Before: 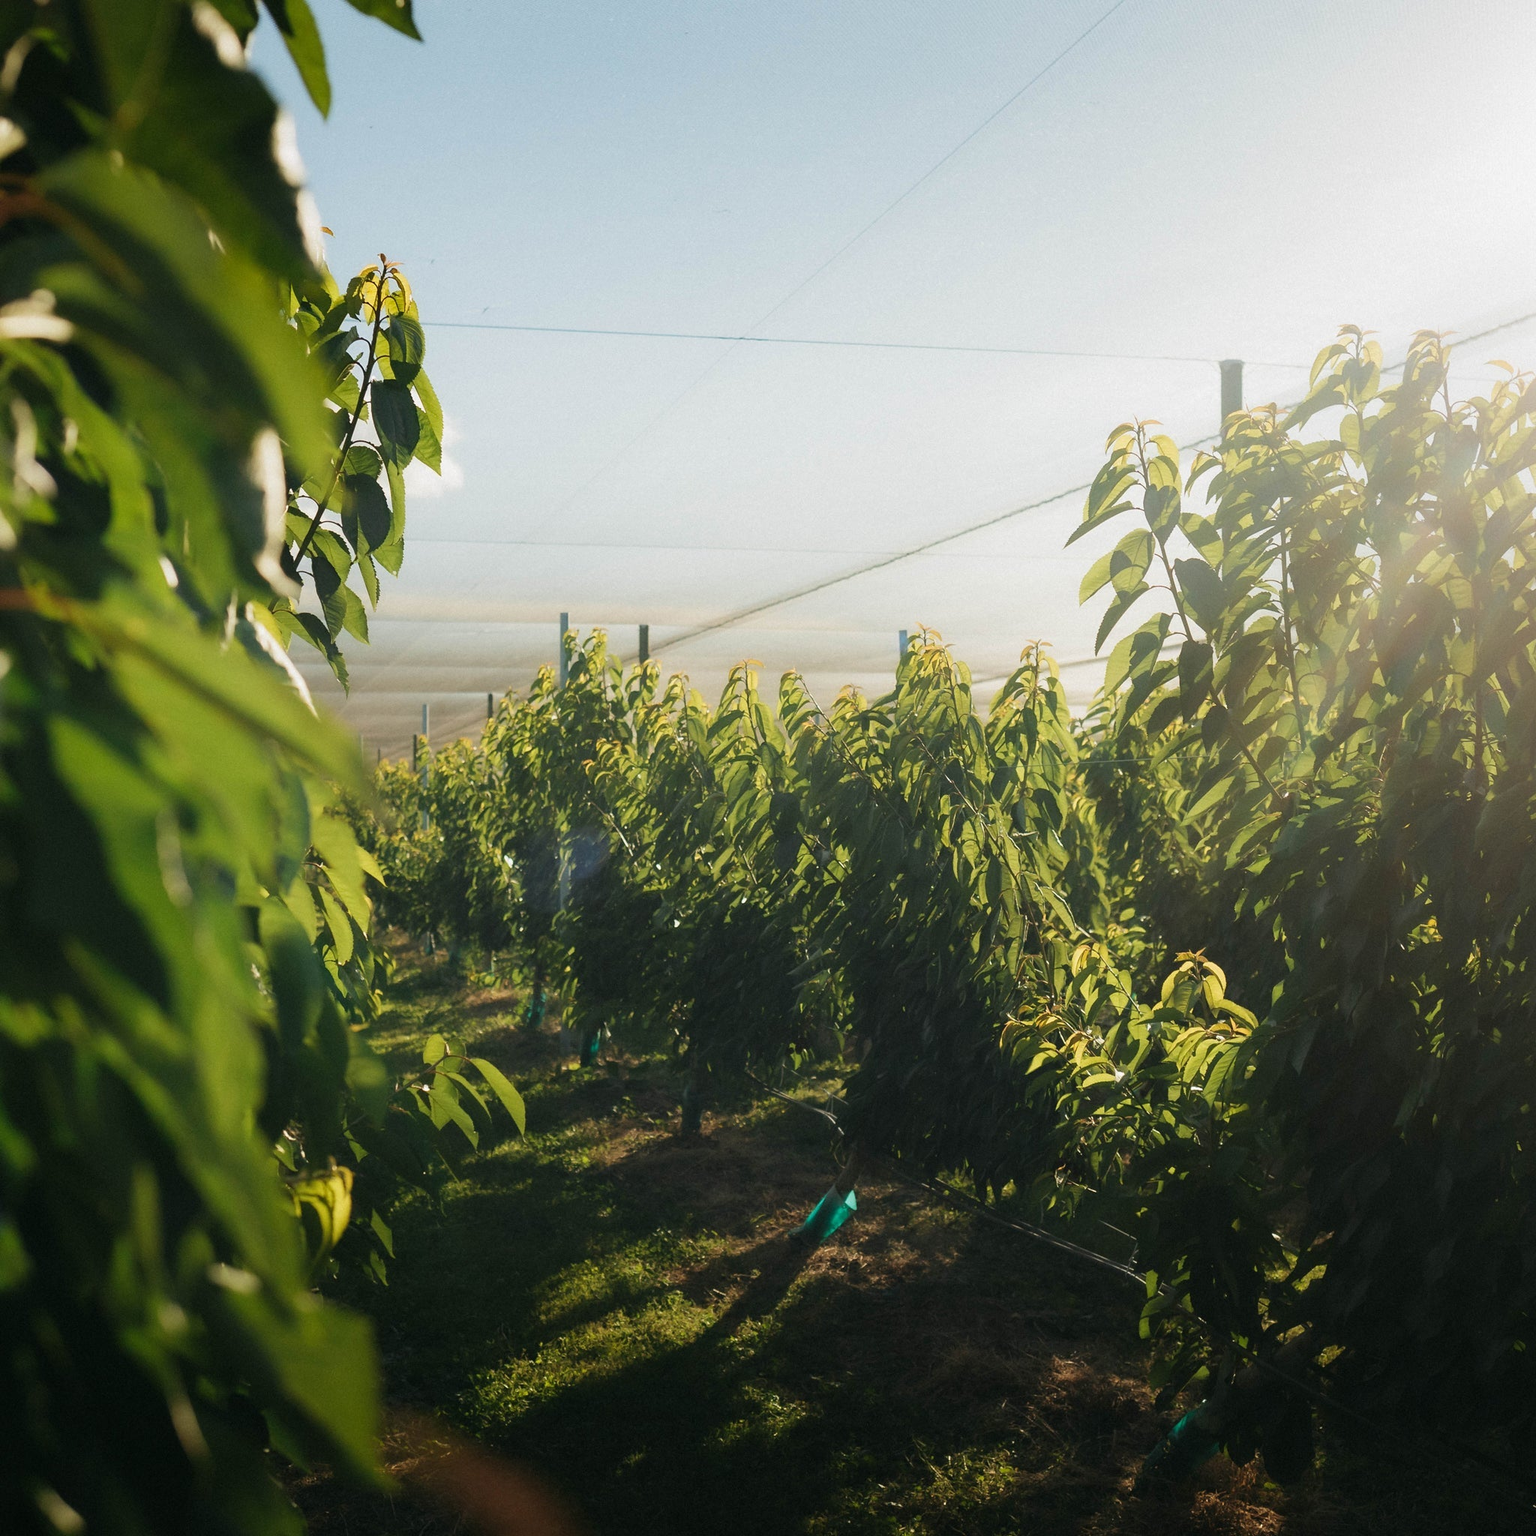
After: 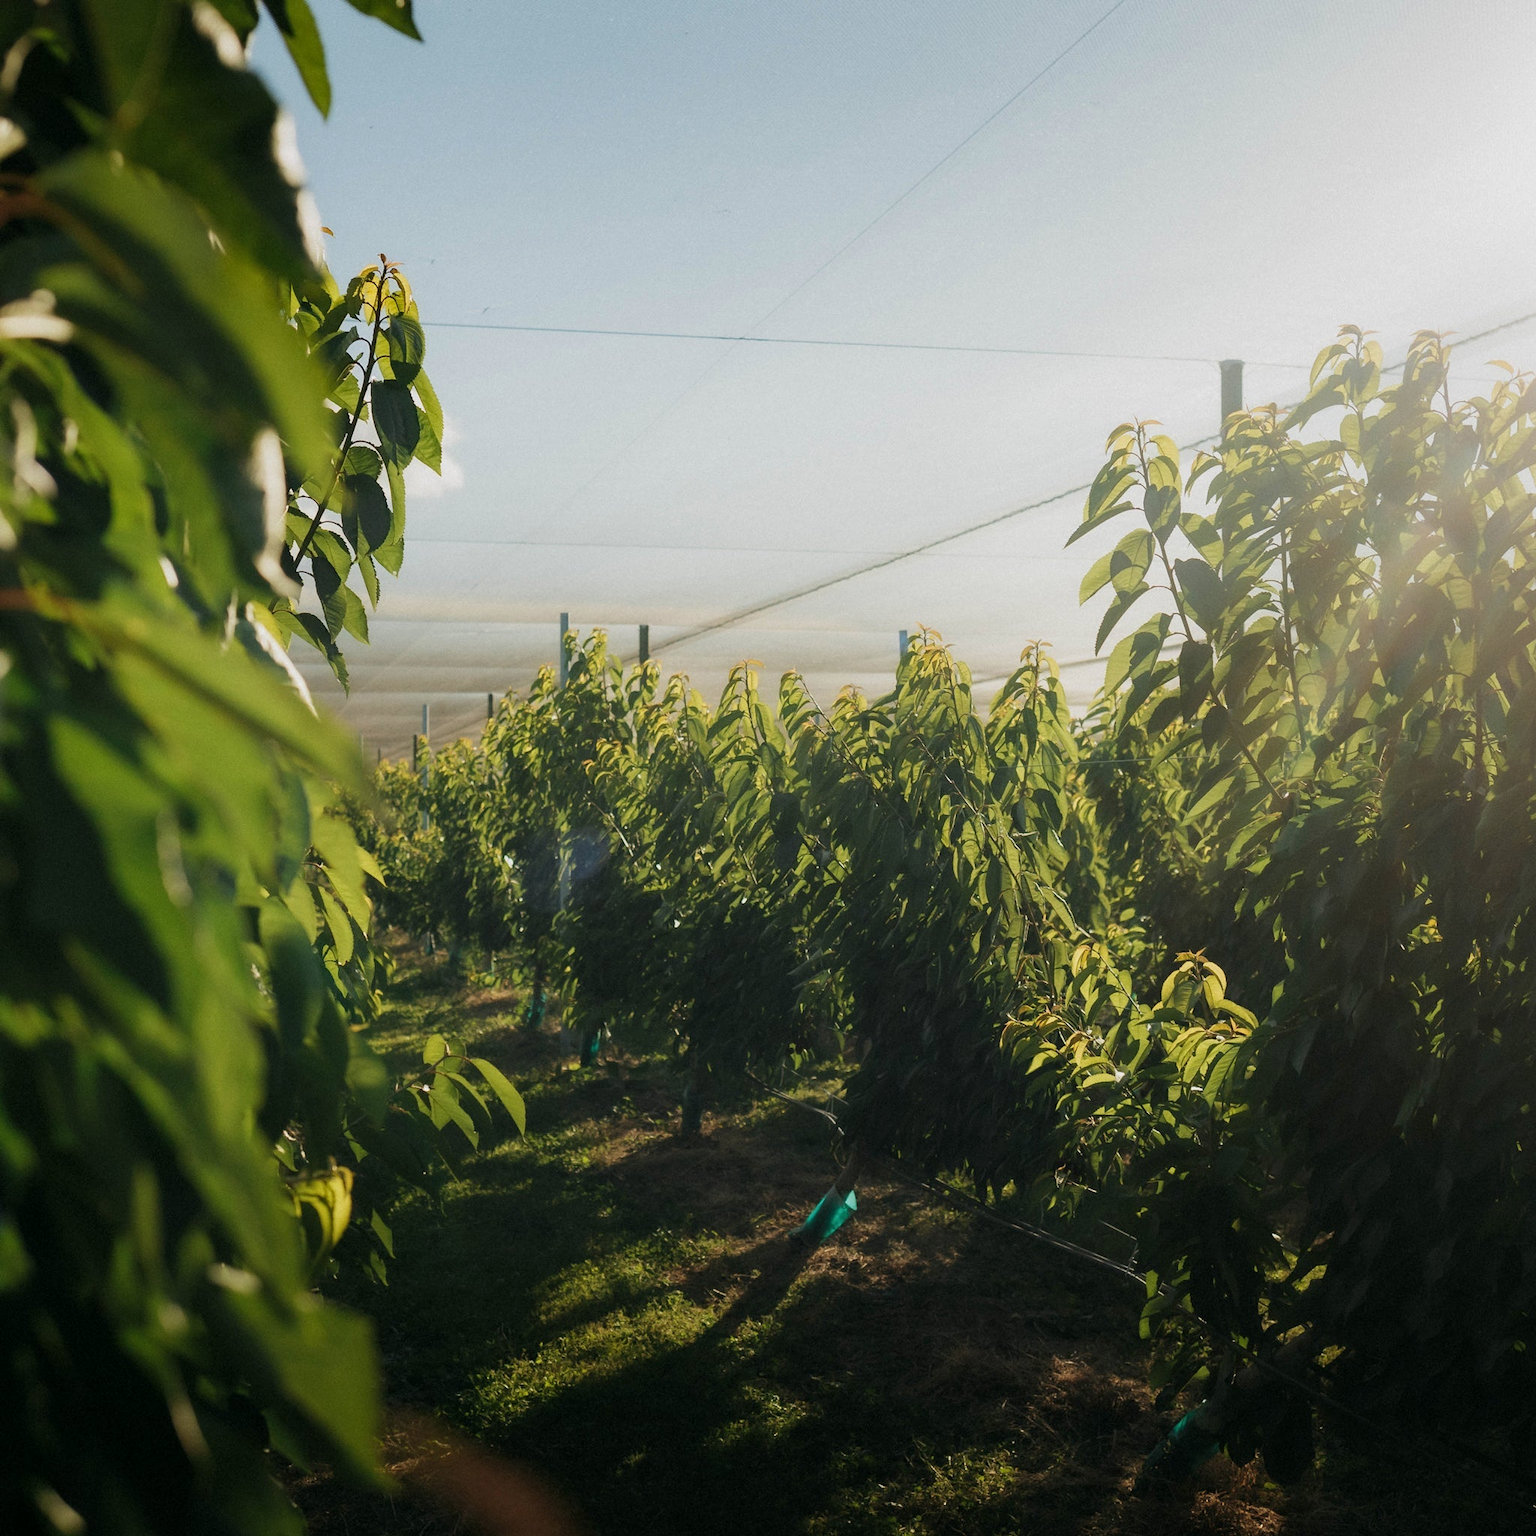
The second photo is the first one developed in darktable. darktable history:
exposure: exposure -0.242 EV, compensate highlight preservation false
local contrast: highlights 100%, shadows 100%, detail 120%, midtone range 0.2
